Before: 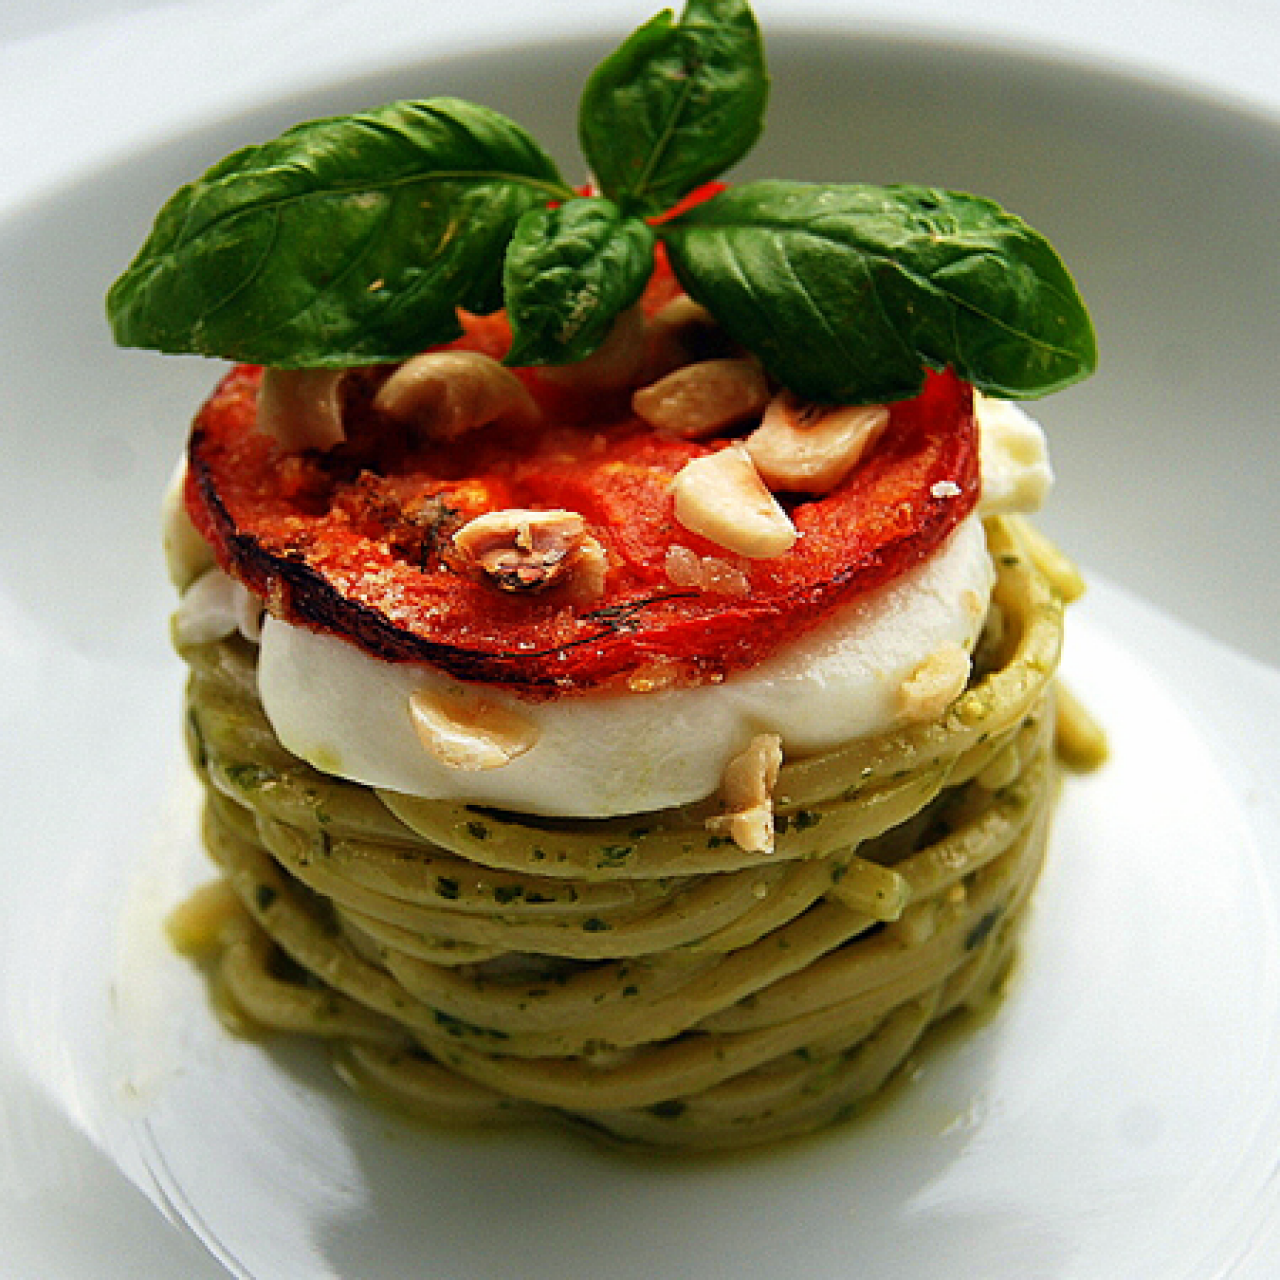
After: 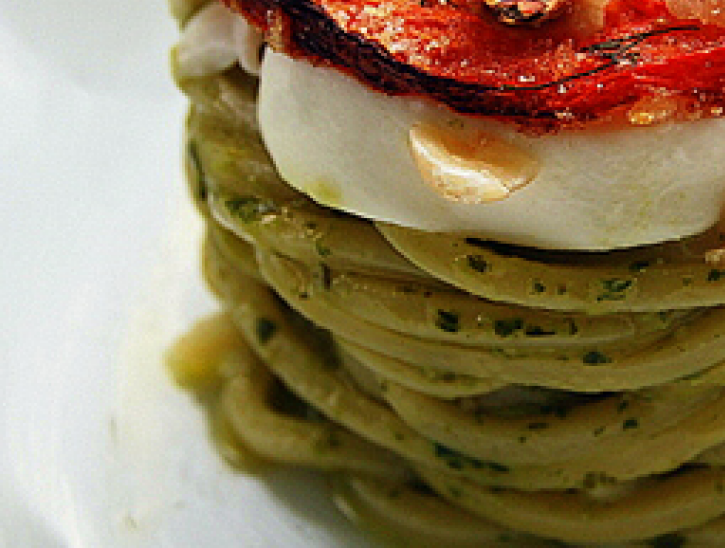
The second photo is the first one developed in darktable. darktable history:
crop: top 44.35%, right 43.294%, bottom 12.762%
